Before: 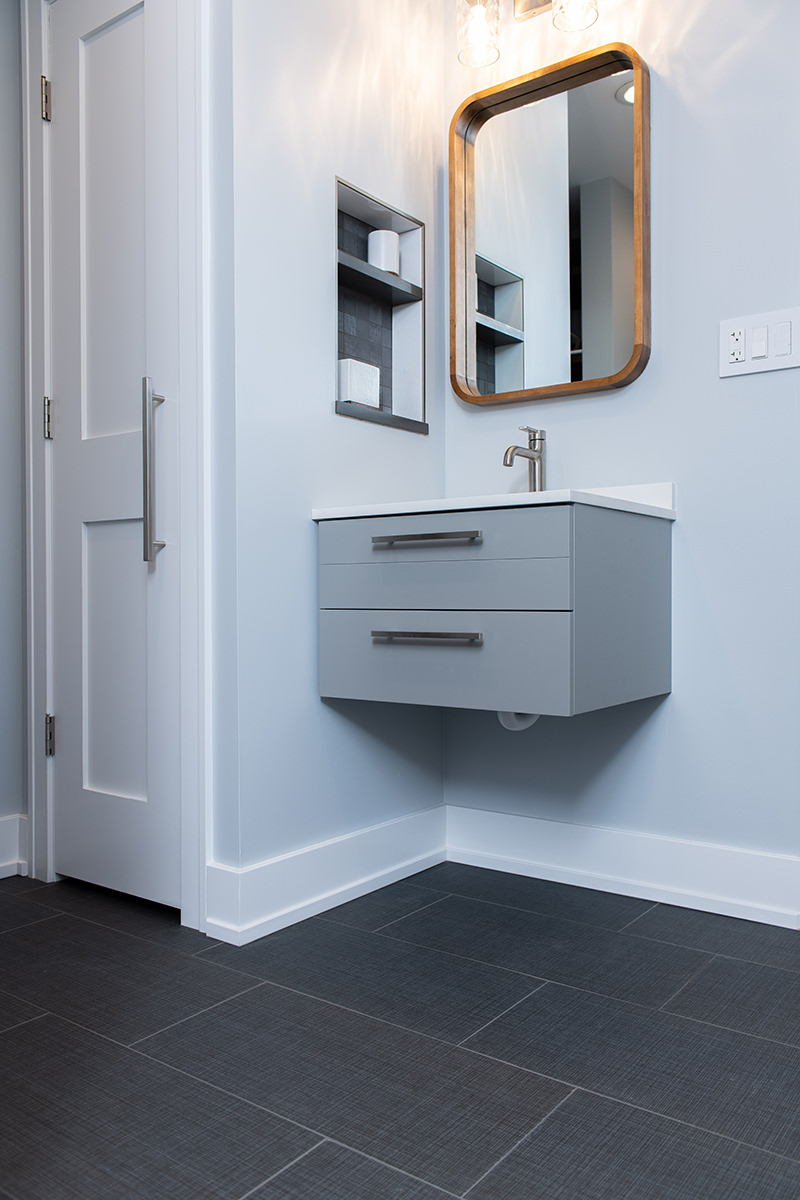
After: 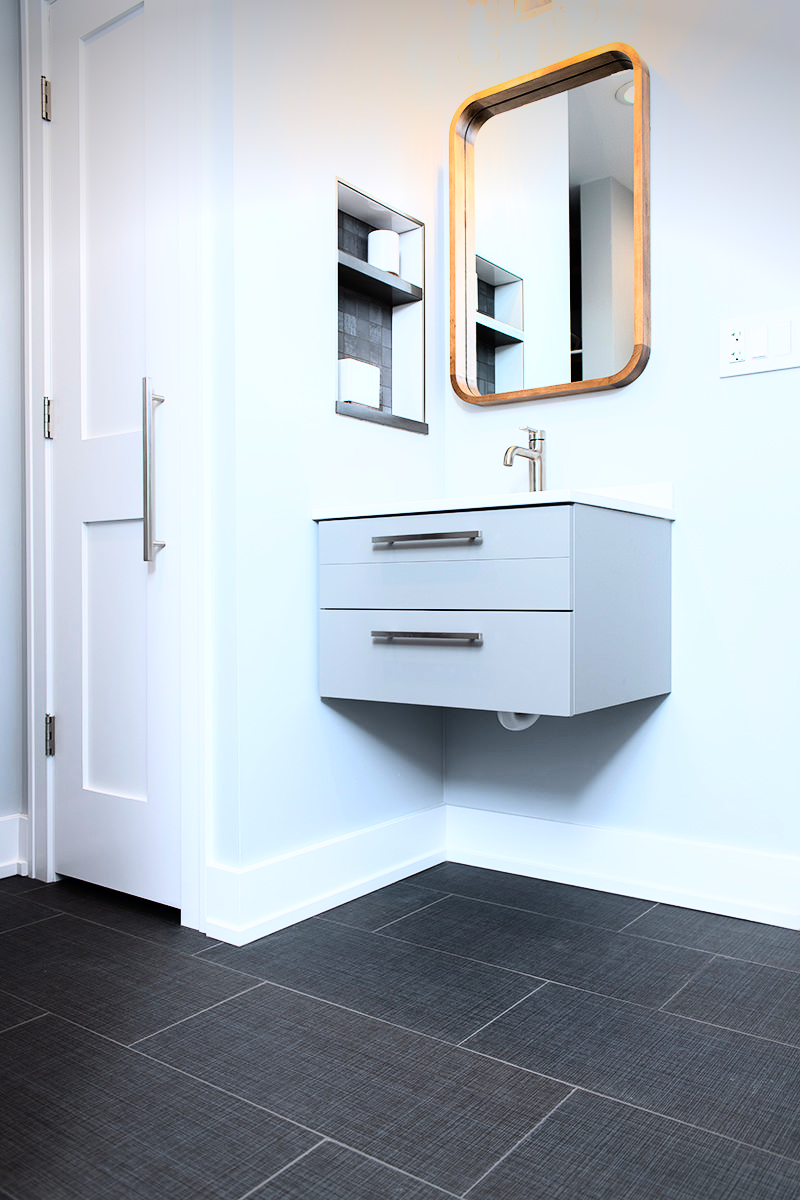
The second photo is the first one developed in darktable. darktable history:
vignetting: fall-off start 99.26%, saturation 0, width/height ratio 1.321
base curve: curves: ch0 [(0, 0) (0.007, 0.004) (0.027, 0.03) (0.046, 0.07) (0.207, 0.54) (0.442, 0.872) (0.673, 0.972) (1, 1)]
